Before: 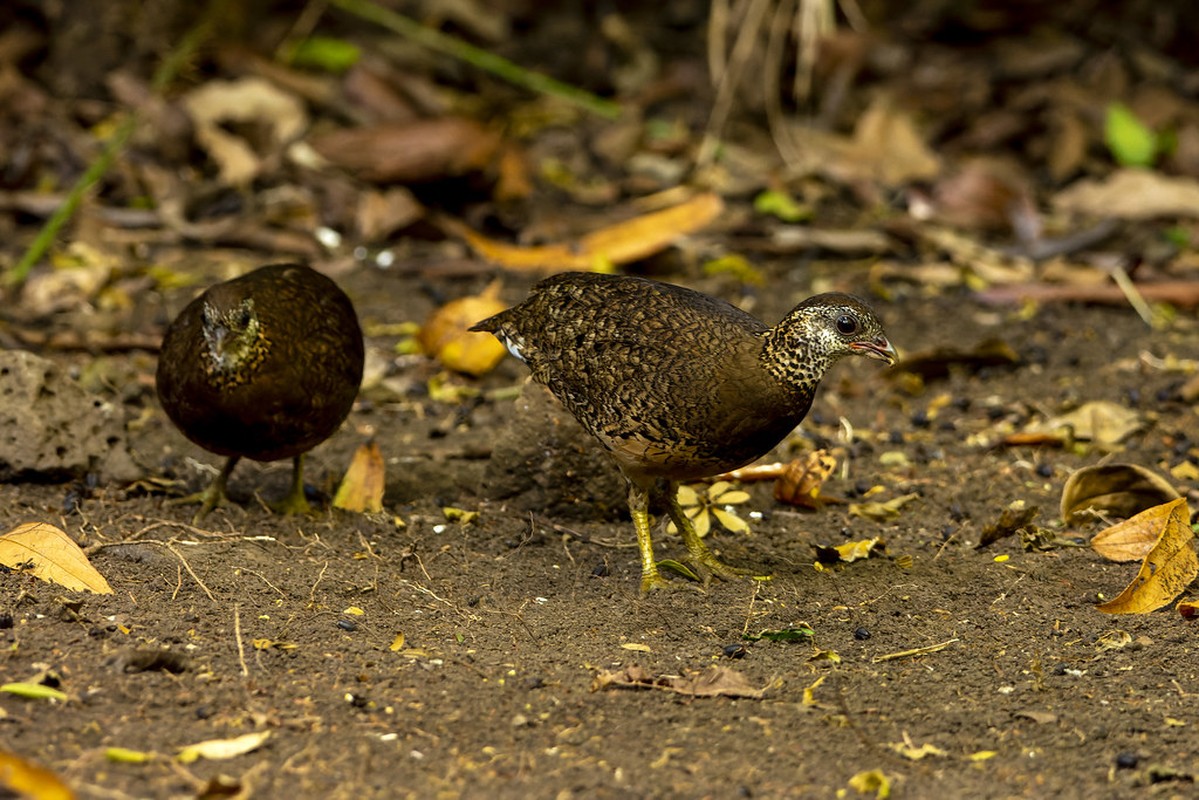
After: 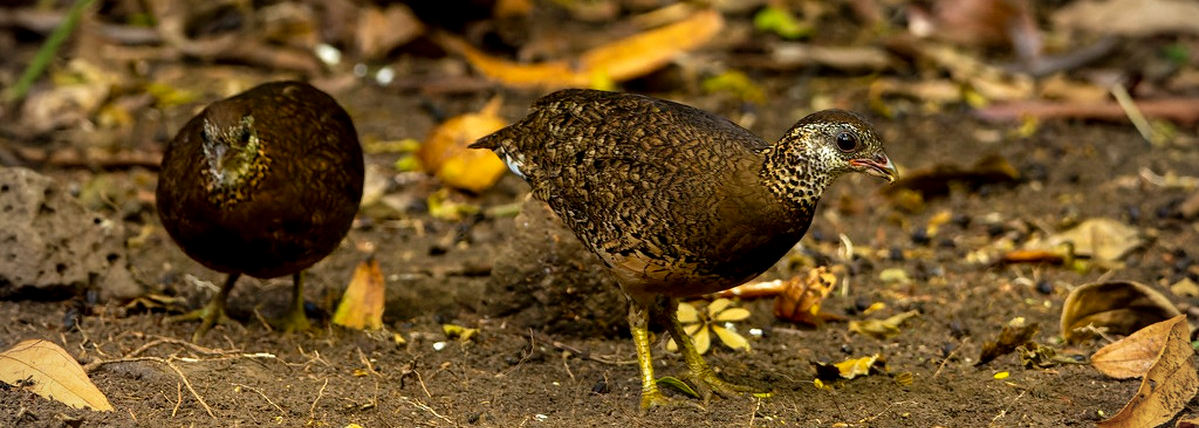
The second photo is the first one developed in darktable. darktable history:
crop and rotate: top 23.043%, bottom 23.437%
vignetting: on, module defaults
